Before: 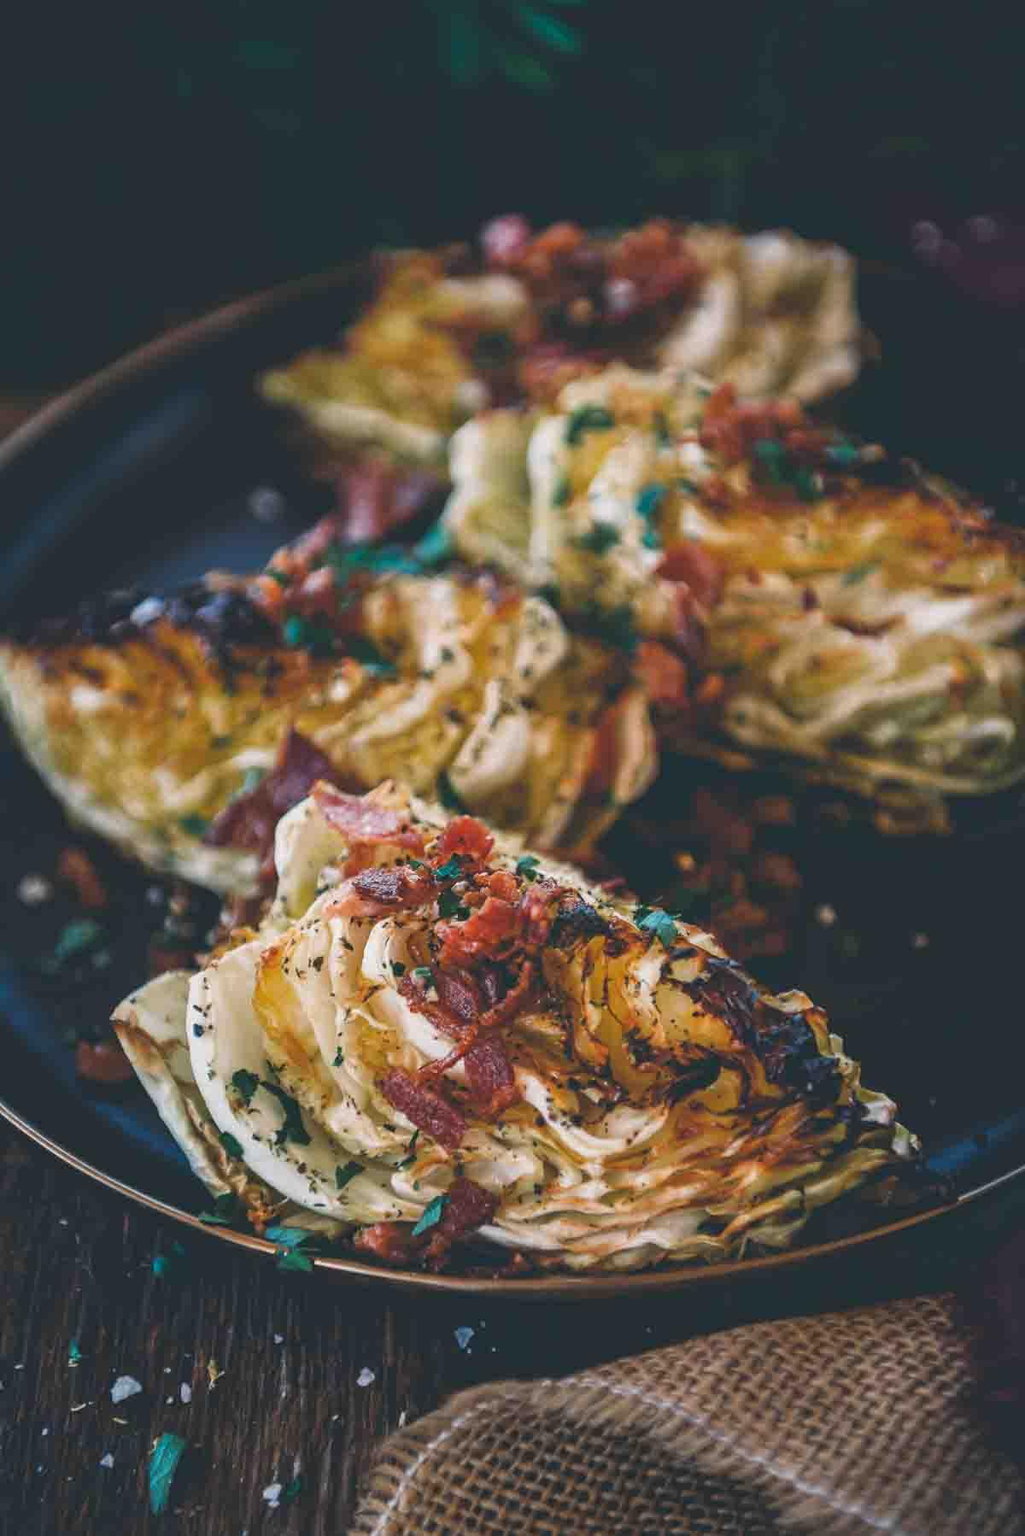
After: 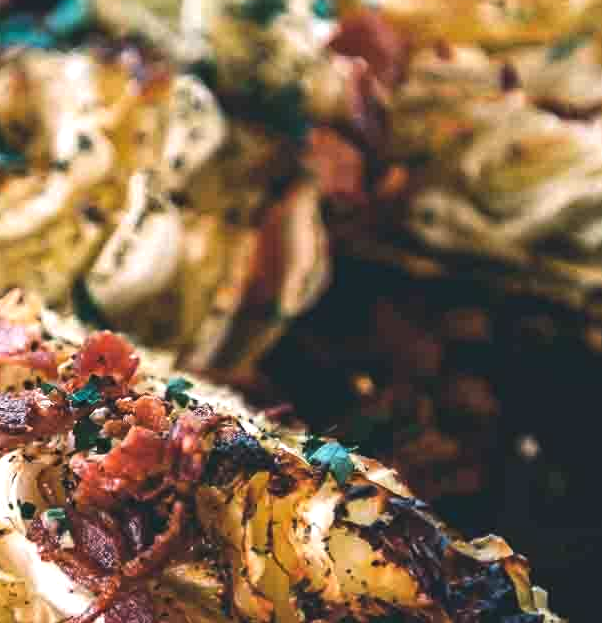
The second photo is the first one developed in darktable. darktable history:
crop: left 36.607%, top 34.735%, right 13.146%, bottom 30.611%
tone equalizer: -8 EV -0.75 EV, -7 EV -0.7 EV, -6 EV -0.6 EV, -5 EV -0.4 EV, -3 EV 0.4 EV, -2 EV 0.6 EV, -1 EV 0.7 EV, +0 EV 0.75 EV, edges refinement/feathering 500, mask exposure compensation -1.57 EV, preserve details no
